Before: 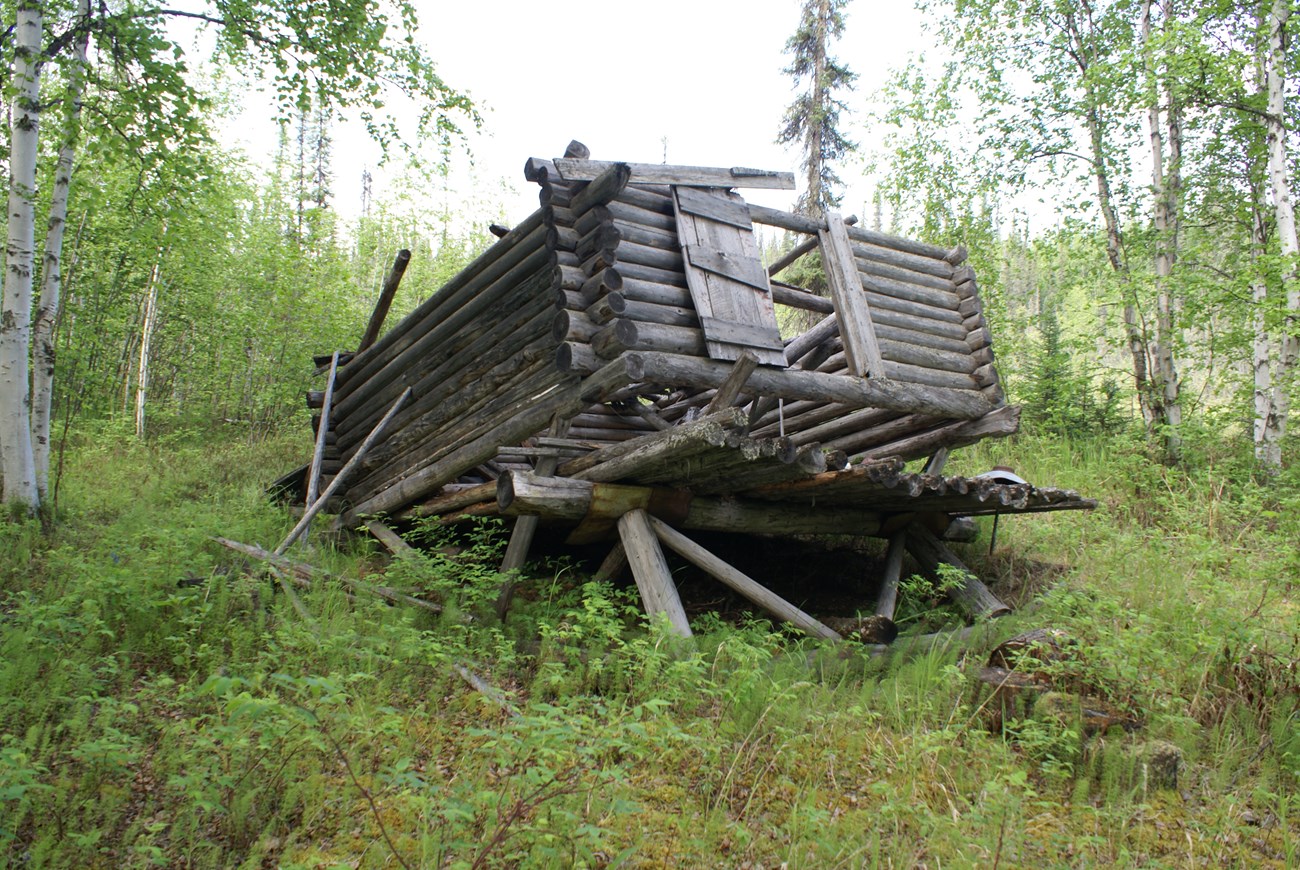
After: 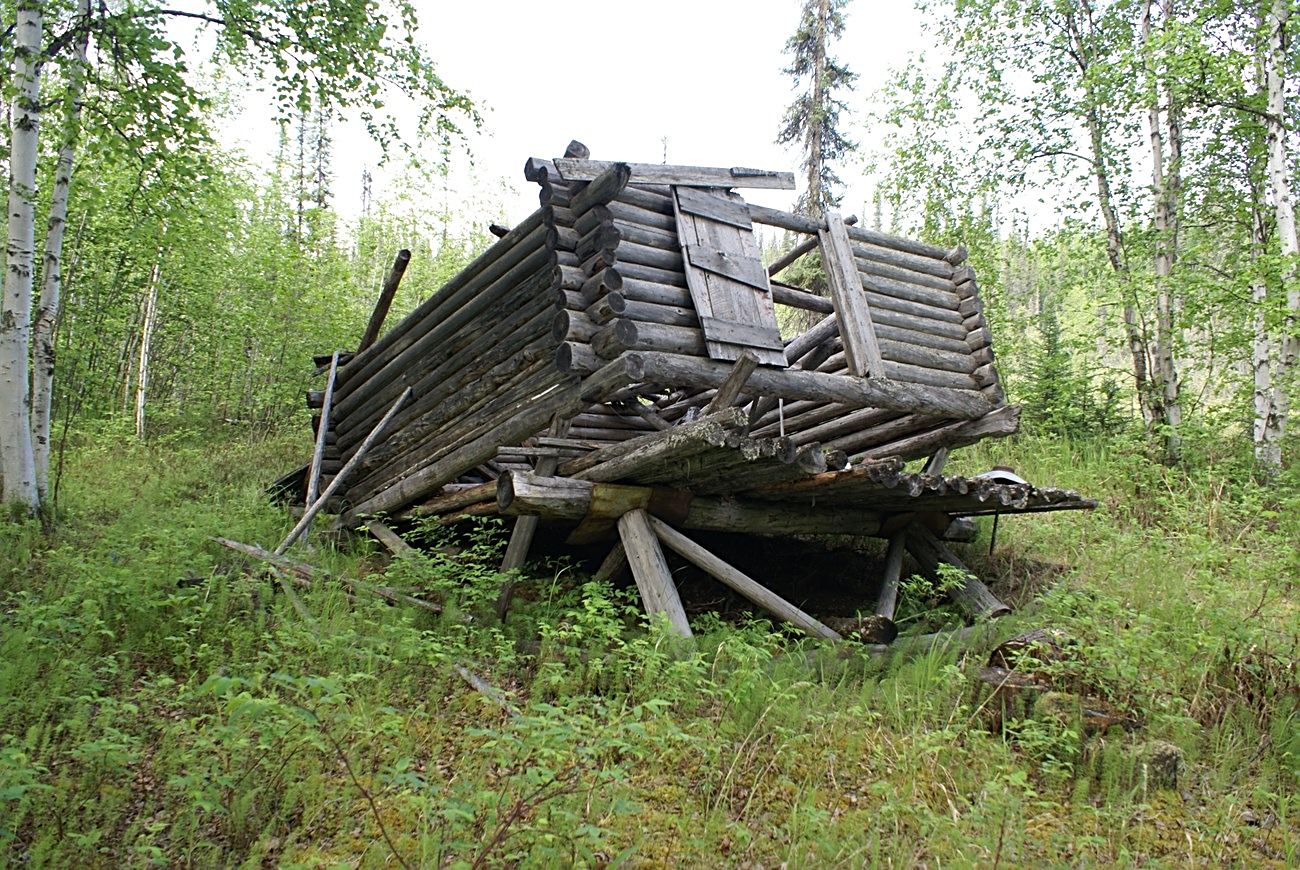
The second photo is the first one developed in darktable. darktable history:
sharpen: radius 2.757
